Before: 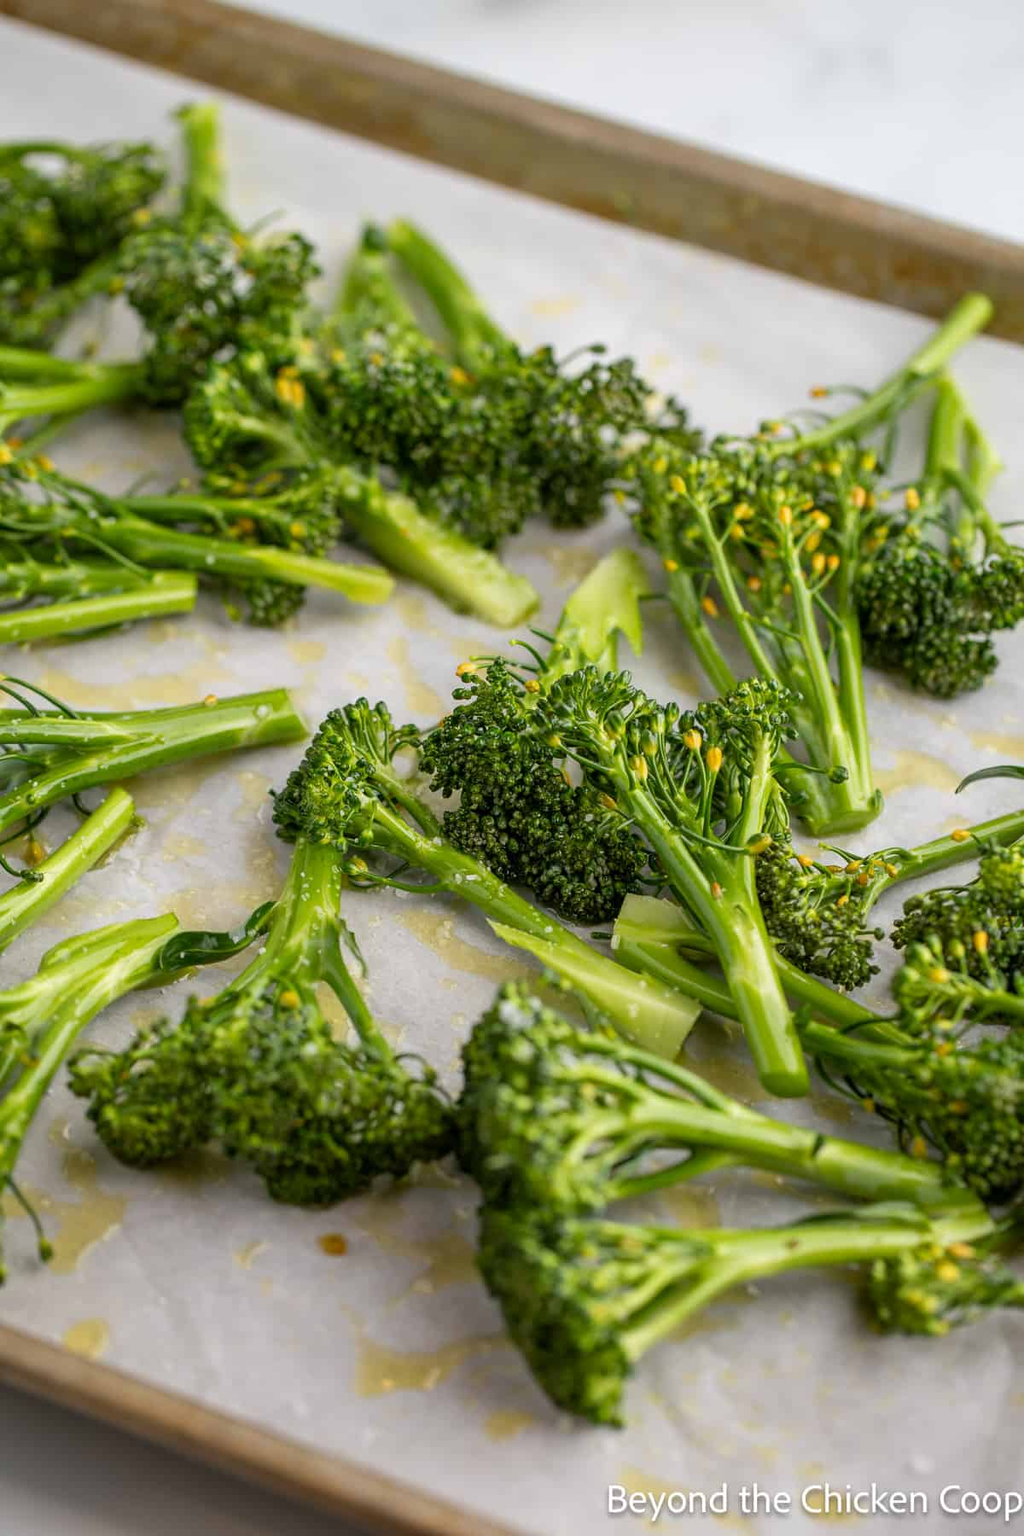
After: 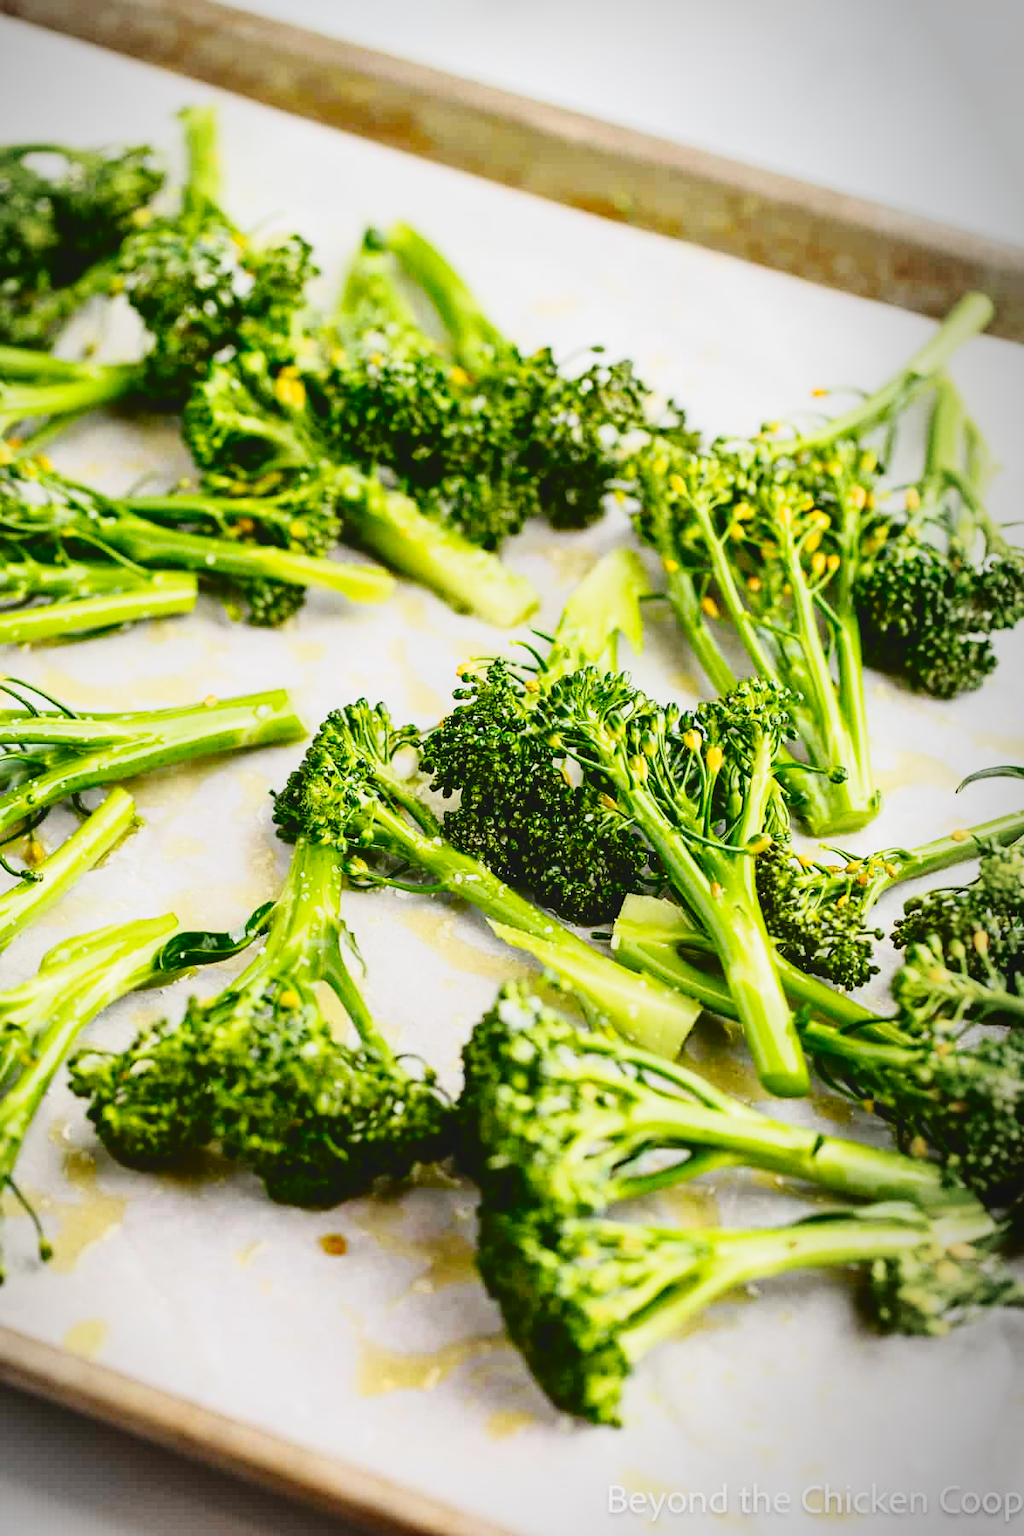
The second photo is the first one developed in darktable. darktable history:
vignetting: fall-off start 87.41%, center (-0.147, 0.015), automatic ratio true
base curve: curves: ch0 [(0, 0) (0.036, 0.025) (0.121, 0.166) (0.206, 0.329) (0.605, 0.79) (1, 1)], preserve colors none
exposure: black level correction 0.001, exposure 0.5 EV, compensate exposure bias true, compensate highlight preservation false
tone curve: curves: ch0 [(0, 0.072) (0.249, 0.176) (0.518, 0.489) (0.832, 0.854) (1, 0.948)], color space Lab, independent channels, preserve colors none
